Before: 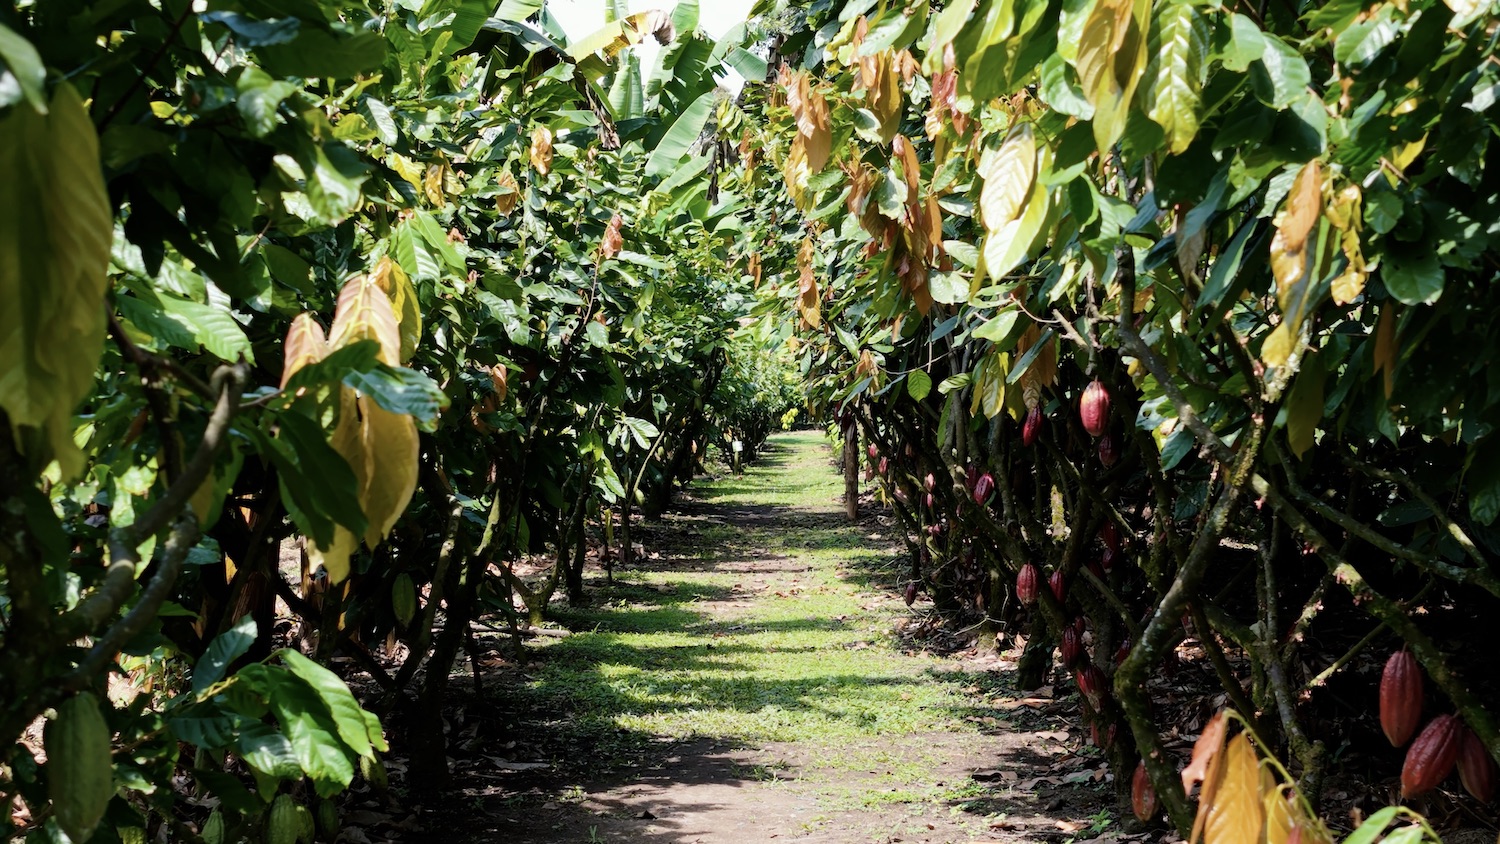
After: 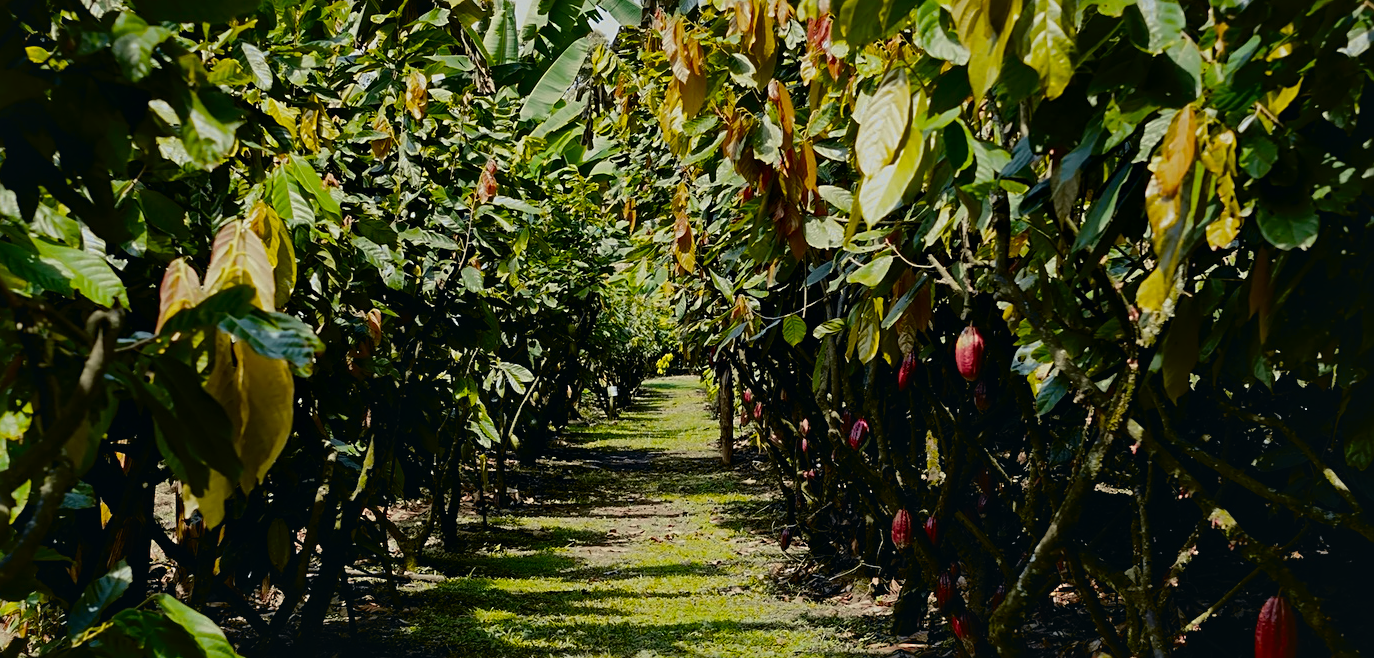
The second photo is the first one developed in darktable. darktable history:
base curve: curves: ch0 [(0, 0) (0.595, 0.418) (1, 1)]
exposure: exposure -0.918 EV, compensate exposure bias true, compensate highlight preservation false
sharpen: on, module defaults
local contrast: mode bilateral grid, contrast 20, coarseness 50, detail 150%, midtone range 0.2
tone curve: curves: ch0 [(0, 0.029) (0.087, 0.084) (0.227, 0.239) (0.46, 0.576) (0.657, 0.796) (0.861, 0.932) (0.997, 0.951)]; ch1 [(0, 0) (0.353, 0.344) (0.45, 0.46) (0.502, 0.494) (0.534, 0.523) (0.573, 0.576) (0.602, 0.631) (0.647, 0.669) (1, 1)]; ch2 [(0, 0) (0.333, 0.346) (0.385, 0.395) (0.44, 0.466) (0.5, 0.493) (0.521, 0.56) (0.553, 0.579) (0.573, 0.599) (0.667, 0.777) (1, 1)], color space Lab, independent channels, preserve colors none
contrast brightness saturation: contrast 0.078, saturation 0.2
crop: left 8.382%, top 6.579%, bottom 15.384%
